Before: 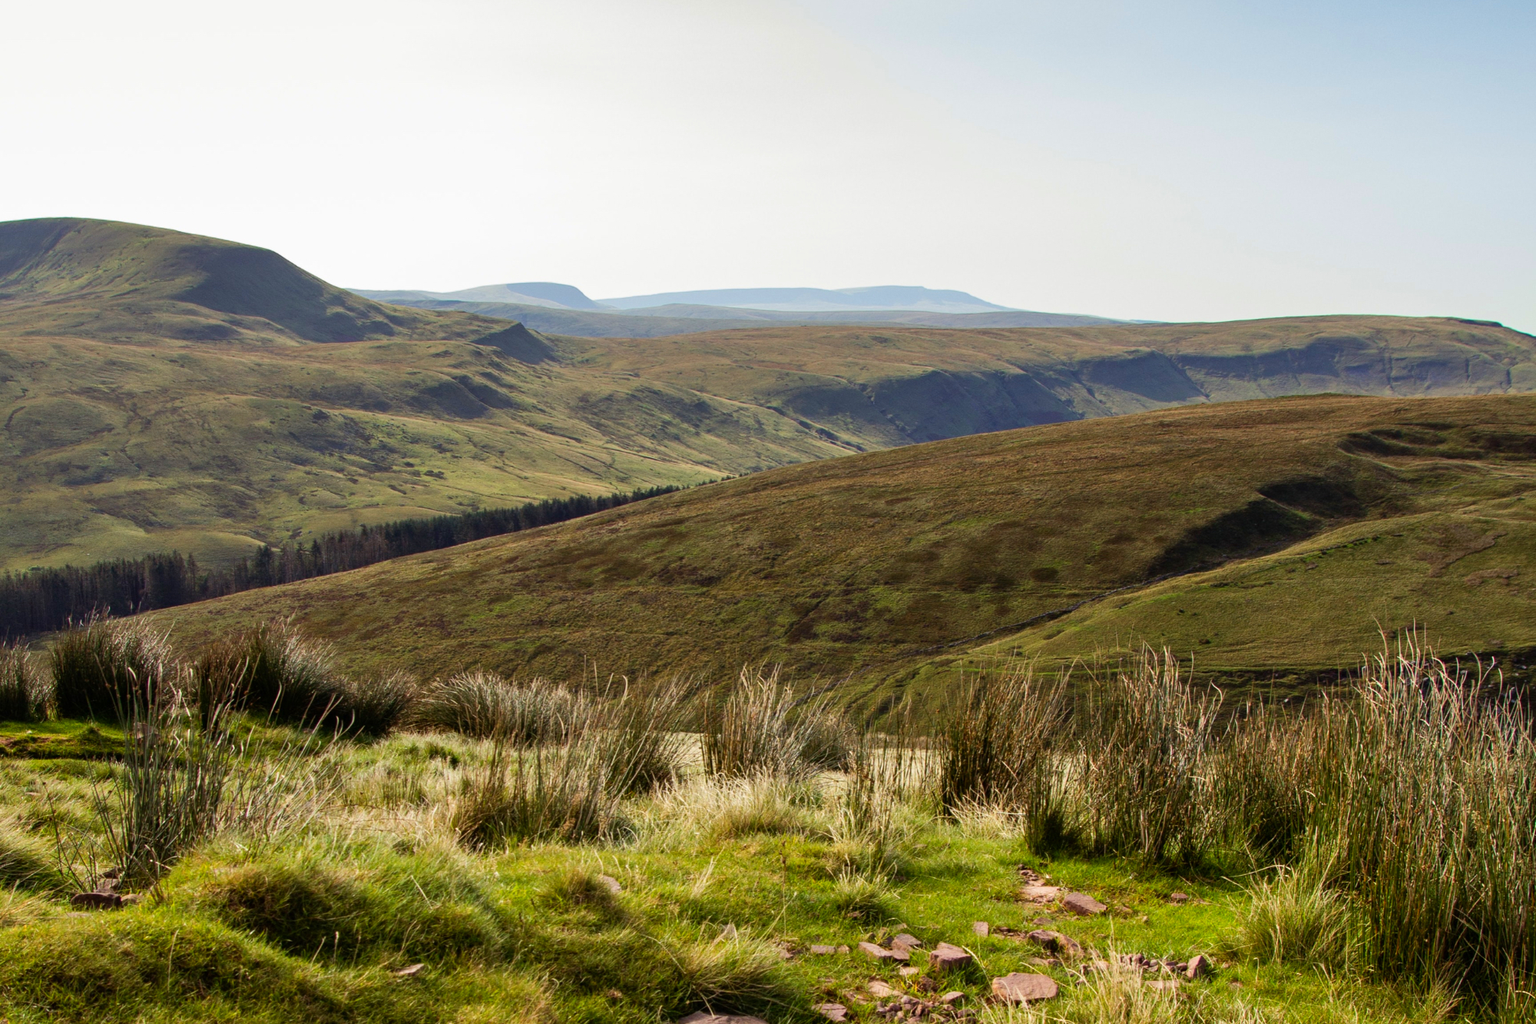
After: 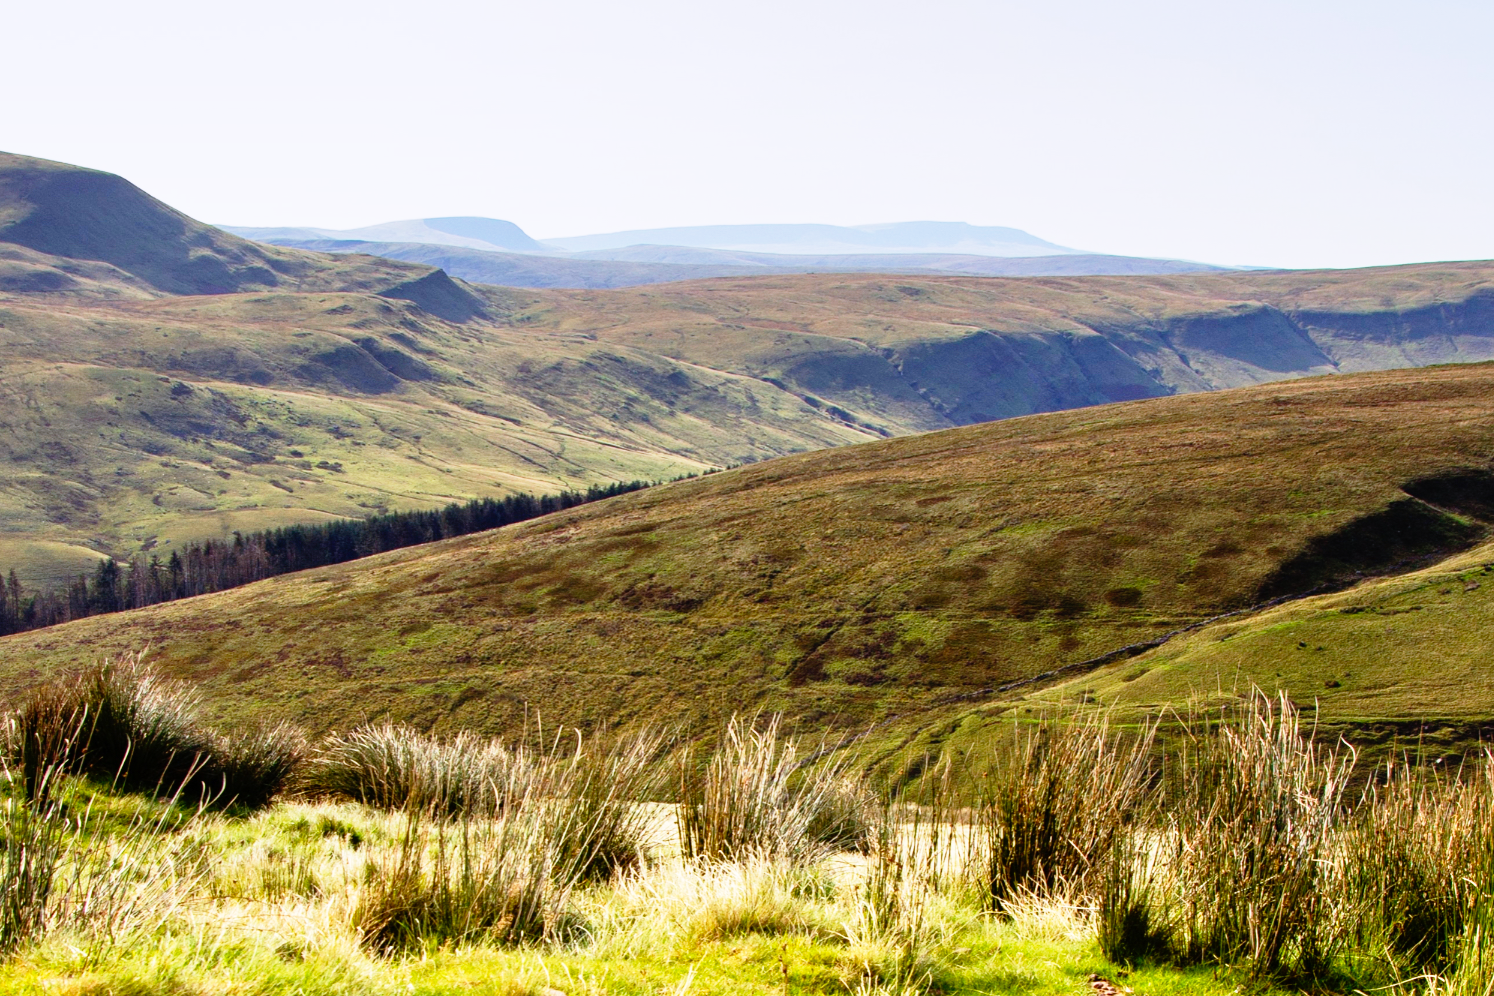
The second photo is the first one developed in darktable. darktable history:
base curve: curves: ch0 [(0, 0) (0.012, 0.01) (0.073, 0.168) (0.31, 0.711) (0.645, 0.957) (1, 1)], preserve colors none
crop and rotate: left 11.831%, top 11.346%, right 13.429%, bottom 13.899%
graduated density: hue 238.83°, saturation 50%
